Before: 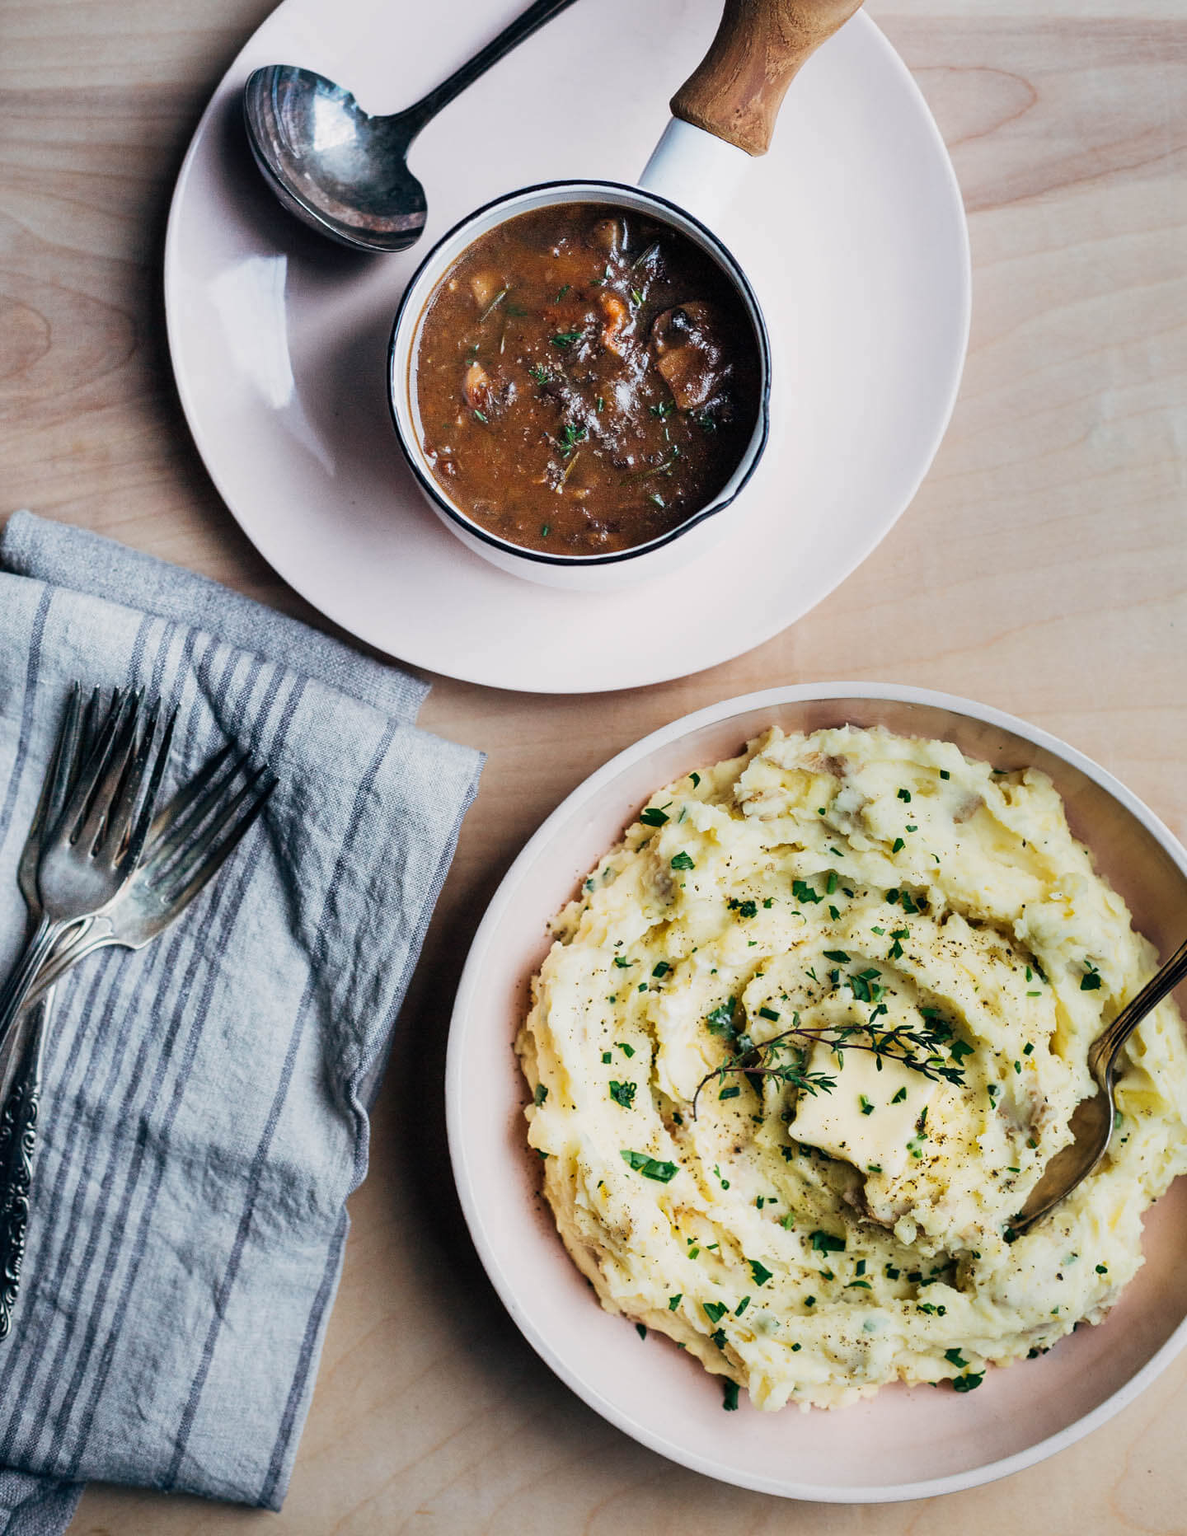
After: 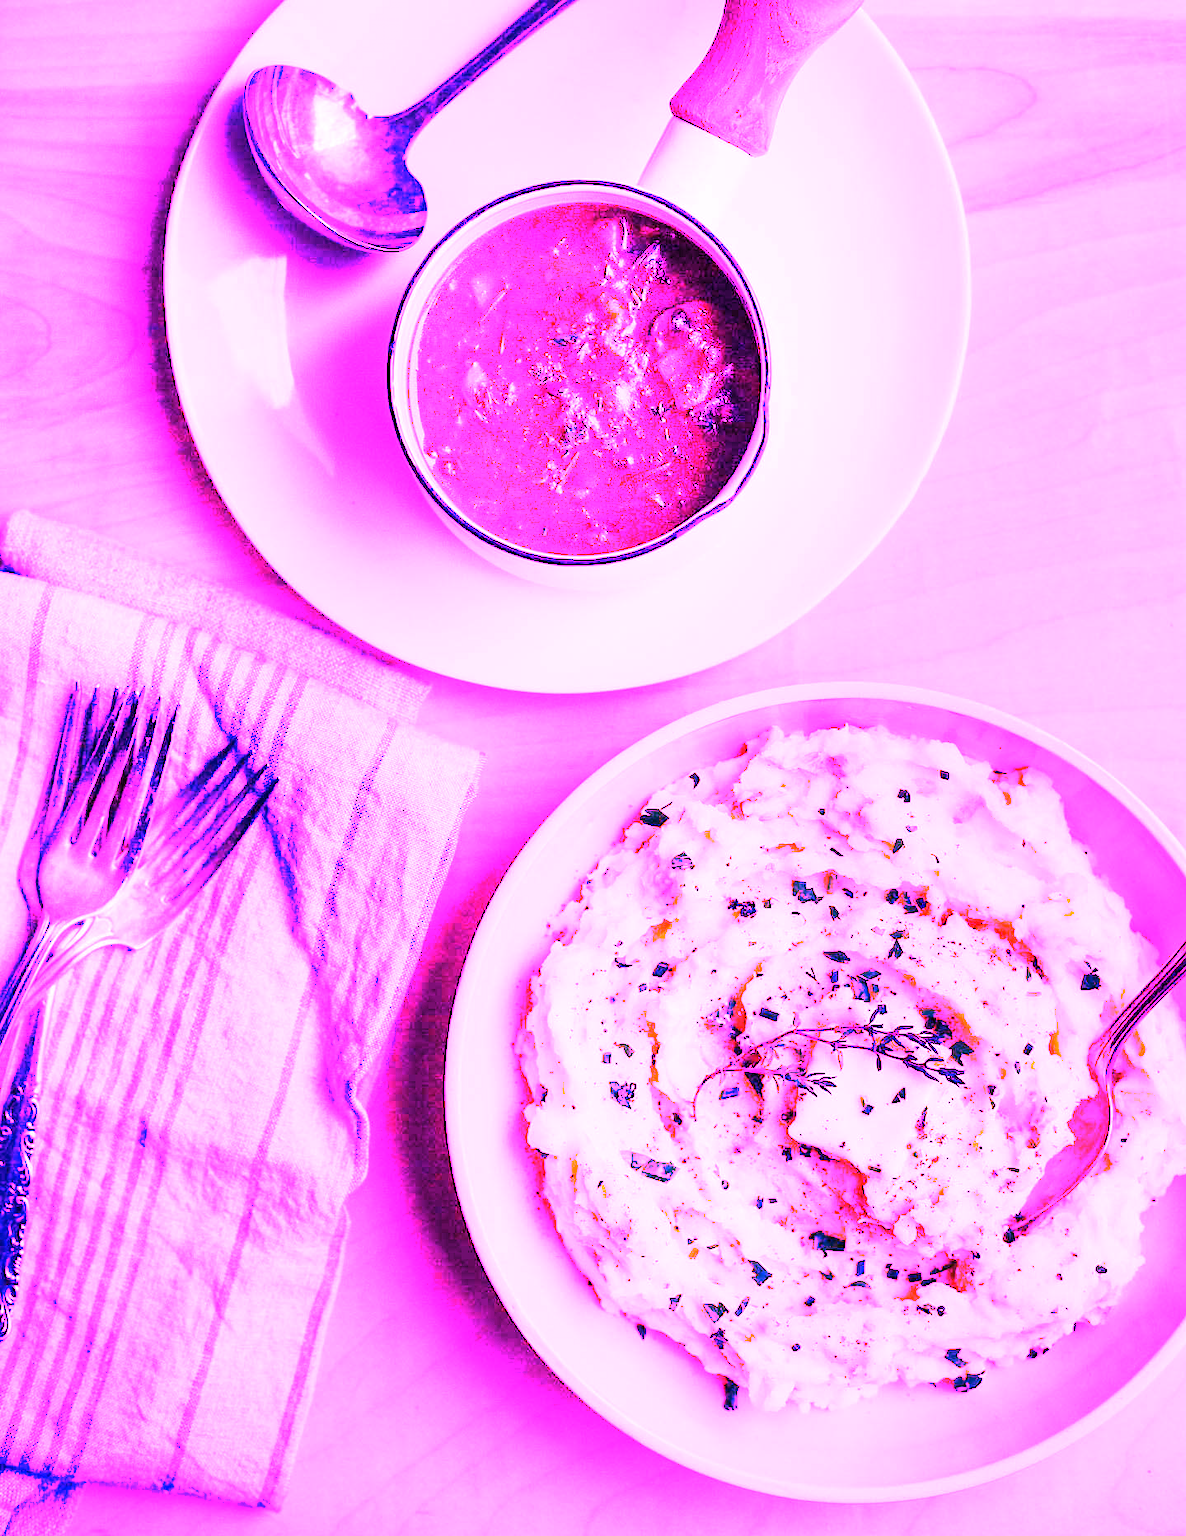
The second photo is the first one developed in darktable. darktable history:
white balance: red 8, blue 8
exposure: exposure 0.197 EV, compensate highlight preservation false
